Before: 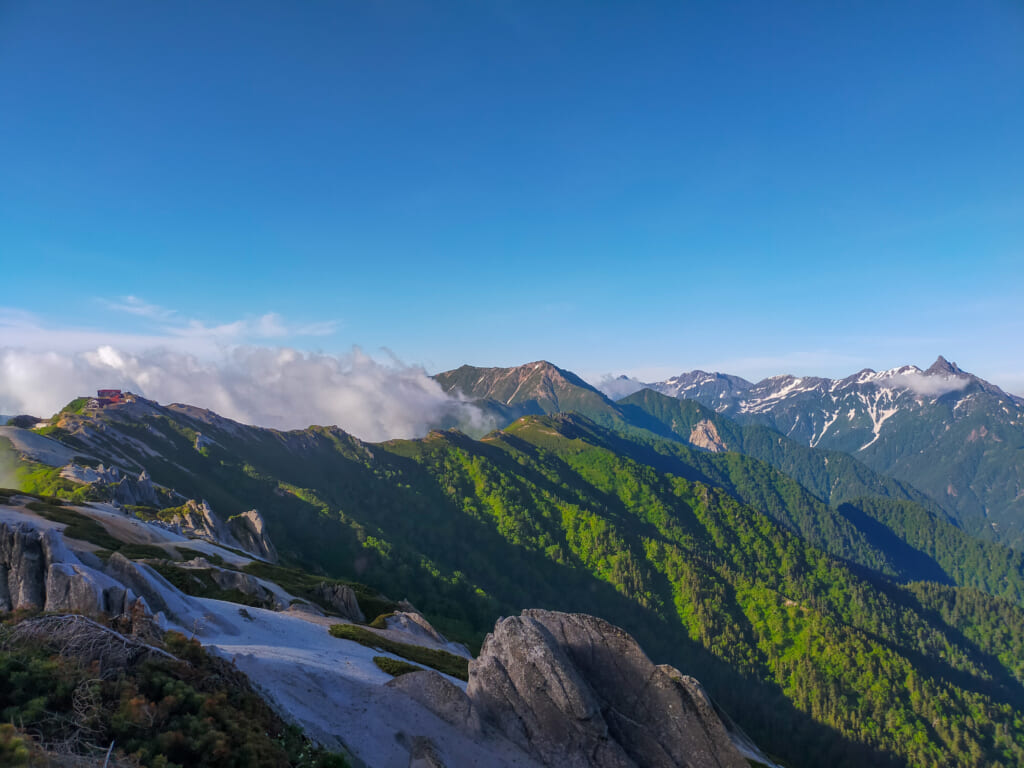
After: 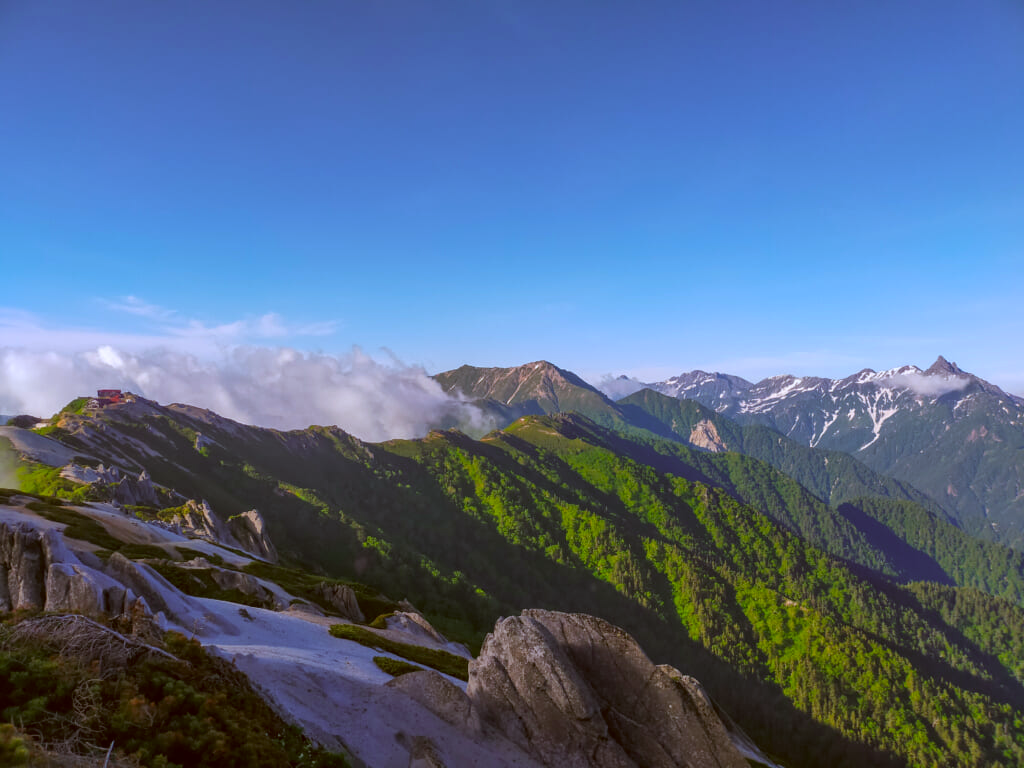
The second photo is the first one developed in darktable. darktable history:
white balance: red 0.967, blue 1.119, emerald 0.756
color correction: highlights a* -0.482, highlights b* 0.161, shadows a* 4.66, shadows b* 20.72
contrast brightness saturation: contrast 0.04, saturation 0.07
